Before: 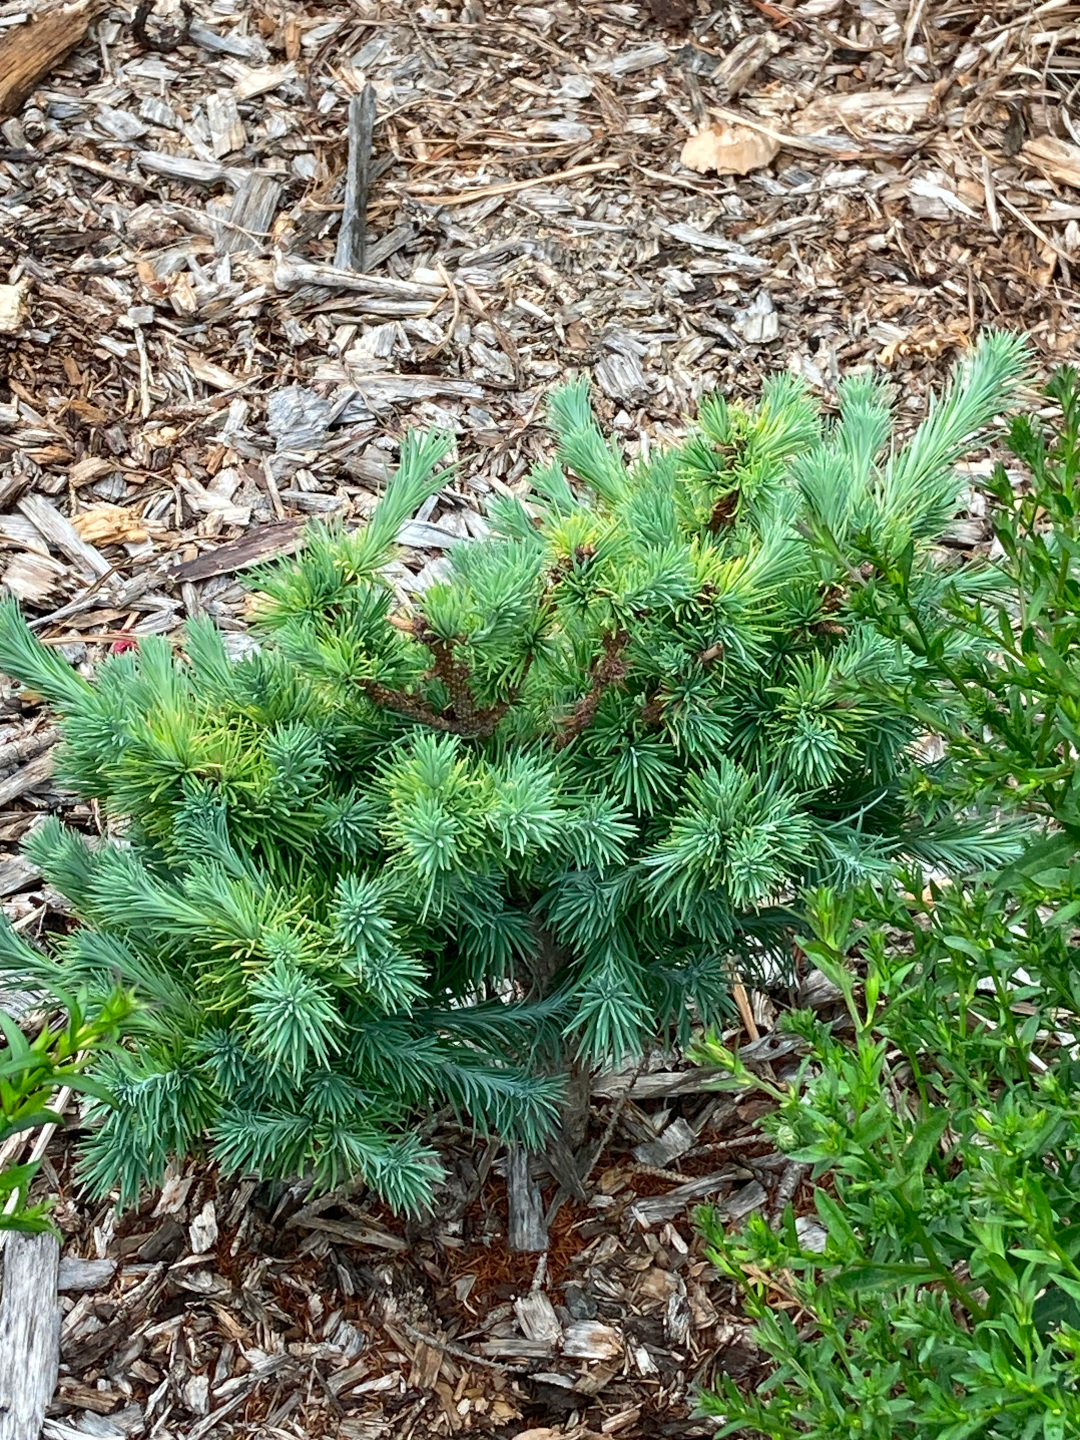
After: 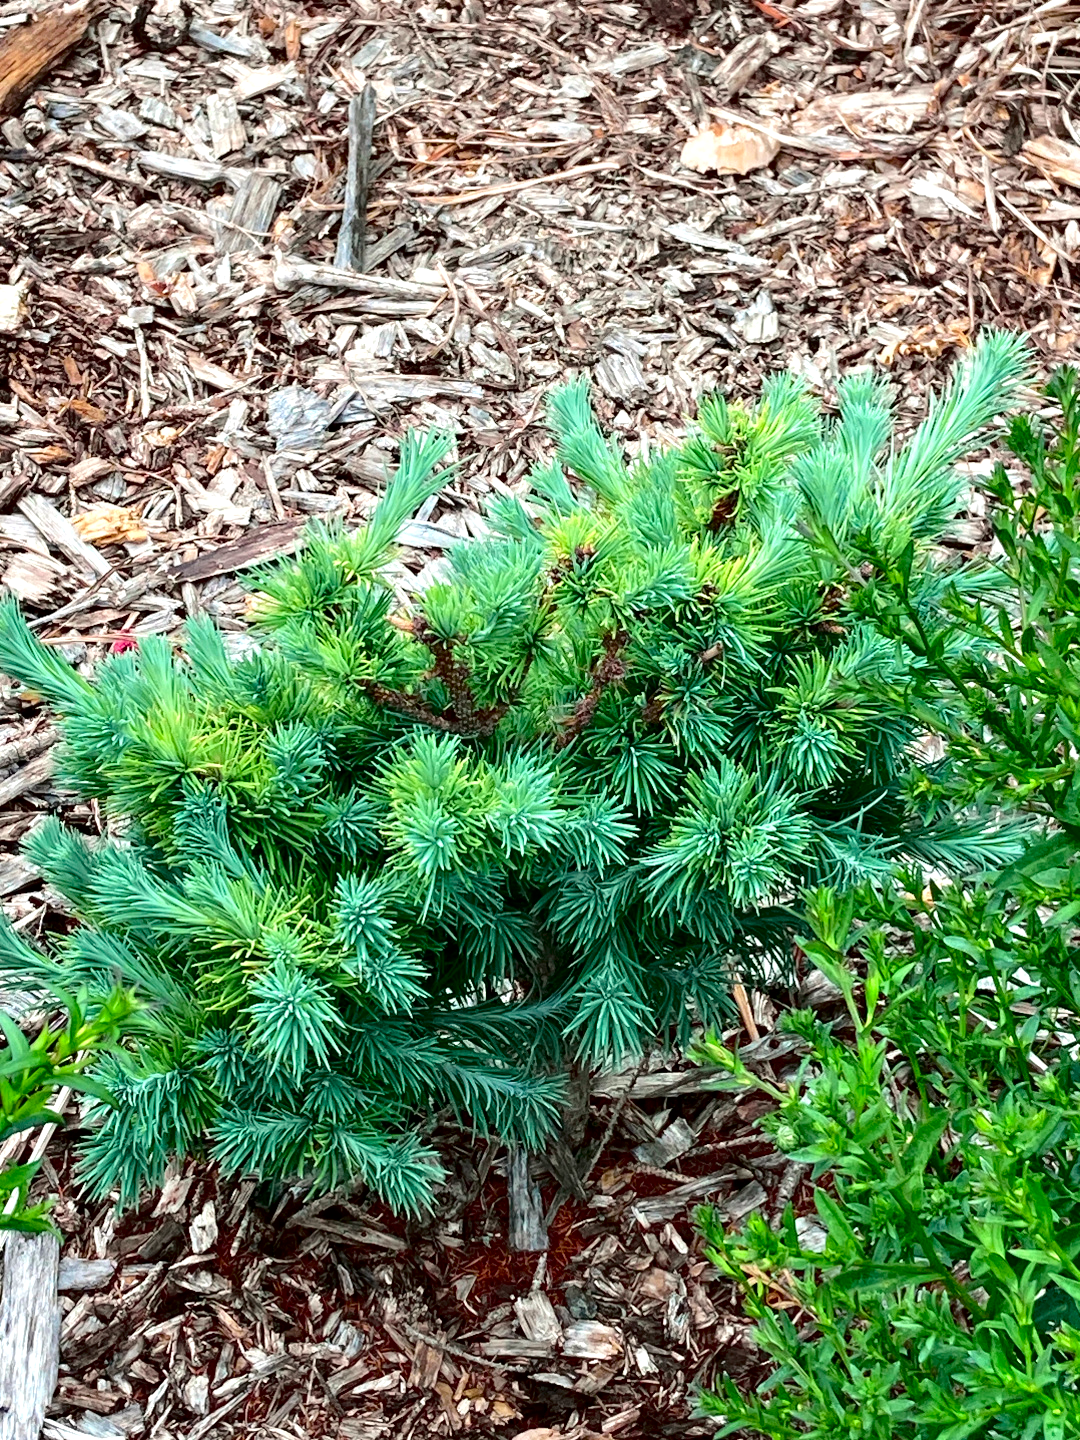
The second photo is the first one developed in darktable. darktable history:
exposure: black level correction 0.003, exposure 0.386 EV, compensate highlight preservation false
tone curve: curves: ch0 [(0, 0) (0.068, 0.012) (0.183, 0.089) (0.341, 0.283) (0.547, 0.532) (0.828, 0.815) (1, 0.983)]; ch1 [(0, 0) (0.23, 0.166) (0.34, 0.308) (0.371, 0.337) (0.429, 0.411) (0.477, 0.462) (0.499, 0.5) (0.529, 0.537) (0.559, 0.582) (0.743, 0.798) (1, 1)]; ch2 [(0, 0) (0.431, 0.414) (0.498, 0.503) (0.524, 0.528) (0.568, 0.546) (0.6, 0.597) (0.634, 0.645) (0.728, 0.742) (1, 1)], color space Lab, independent channels, preserve colors none
